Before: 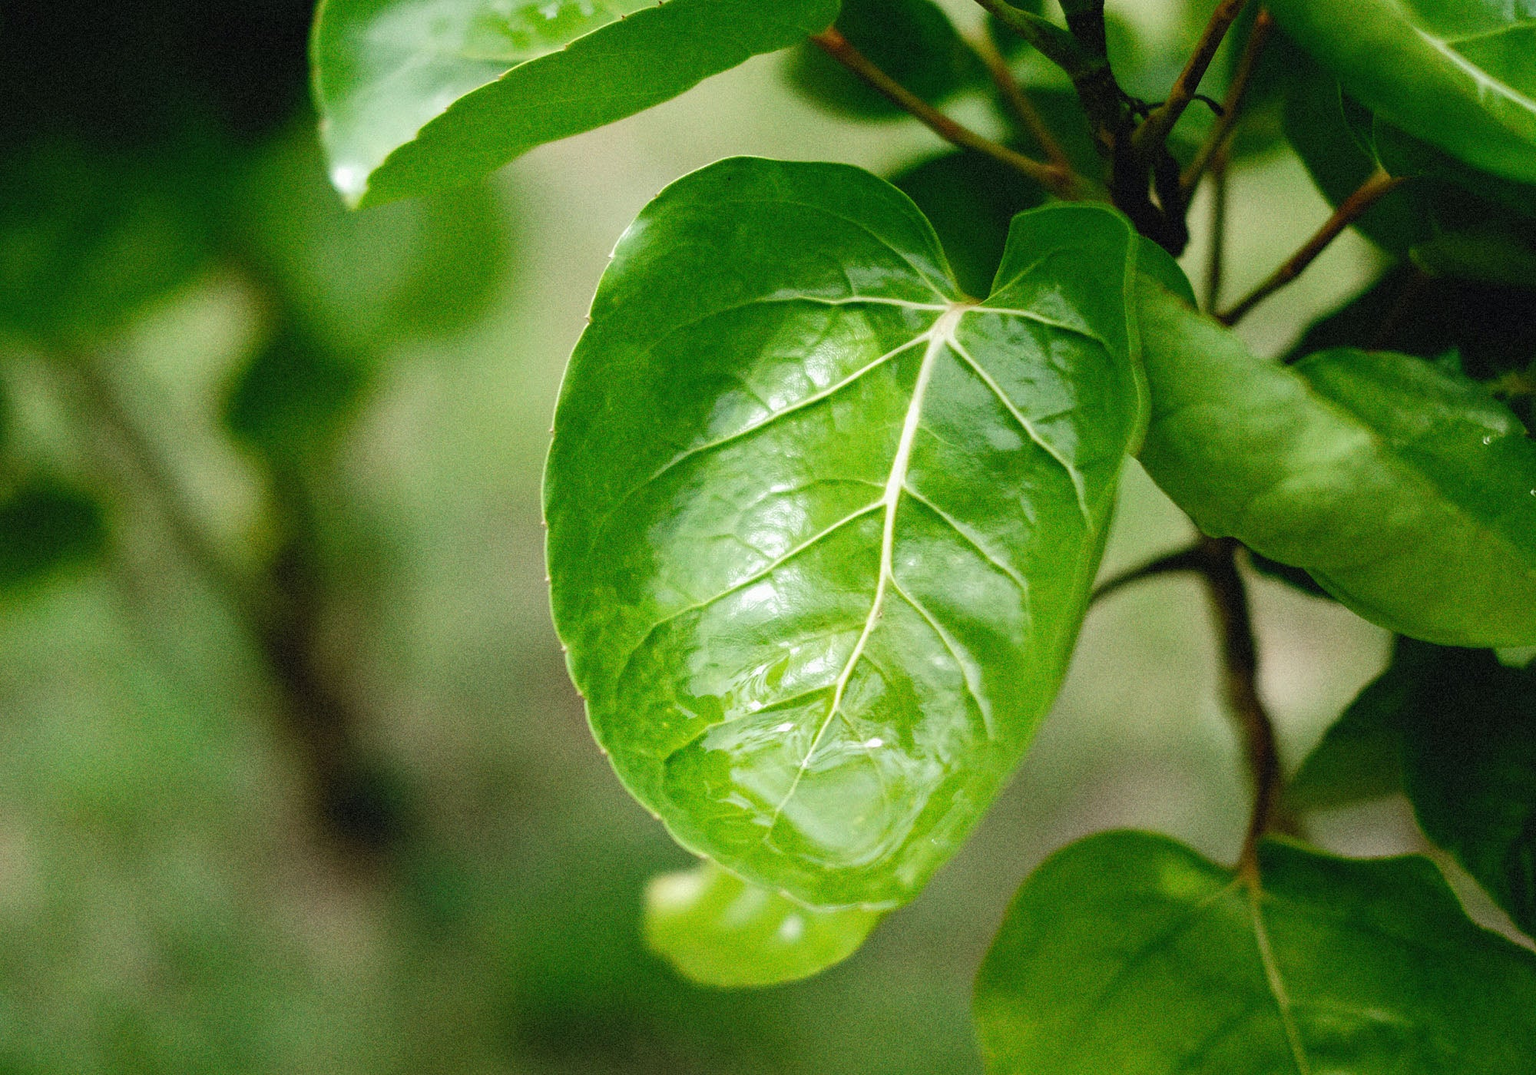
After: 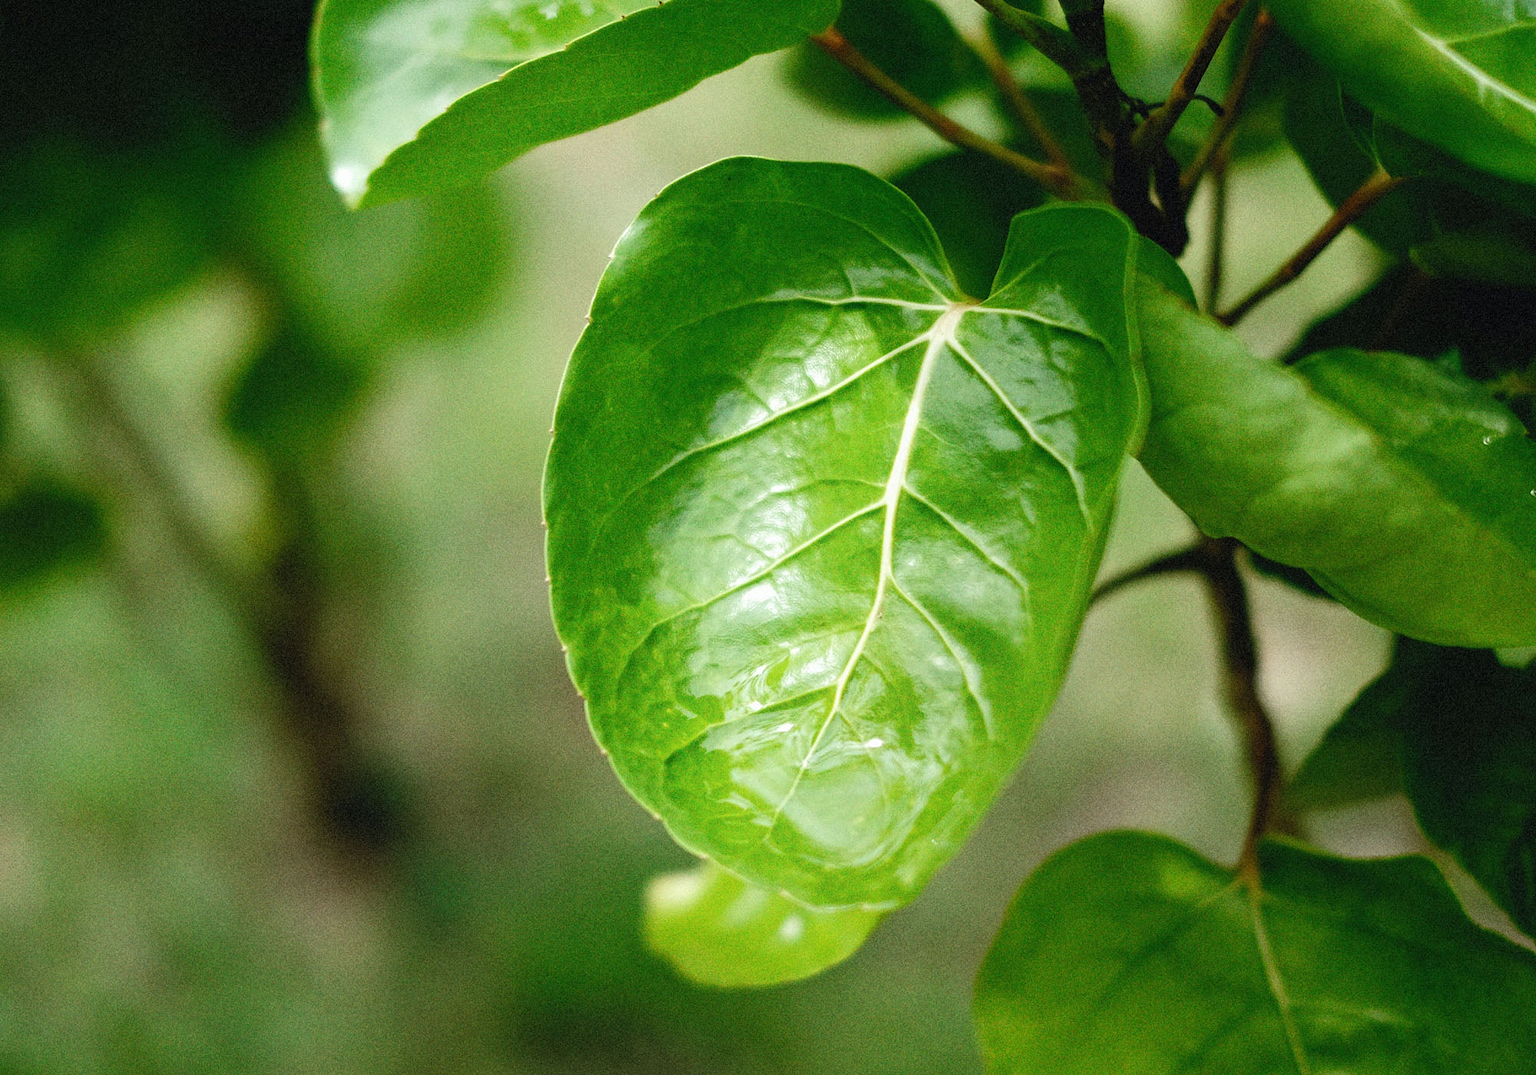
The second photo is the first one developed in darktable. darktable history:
shadows and highlights: shadows 0, highlights 40
exposure: compensate highlight preservation false
